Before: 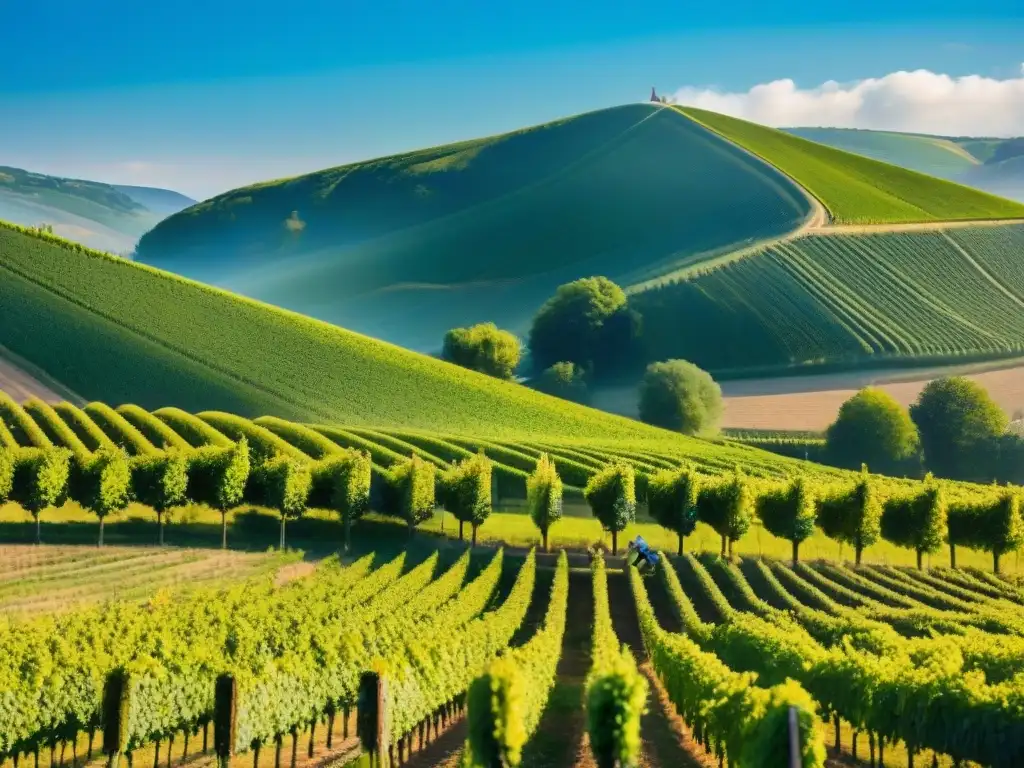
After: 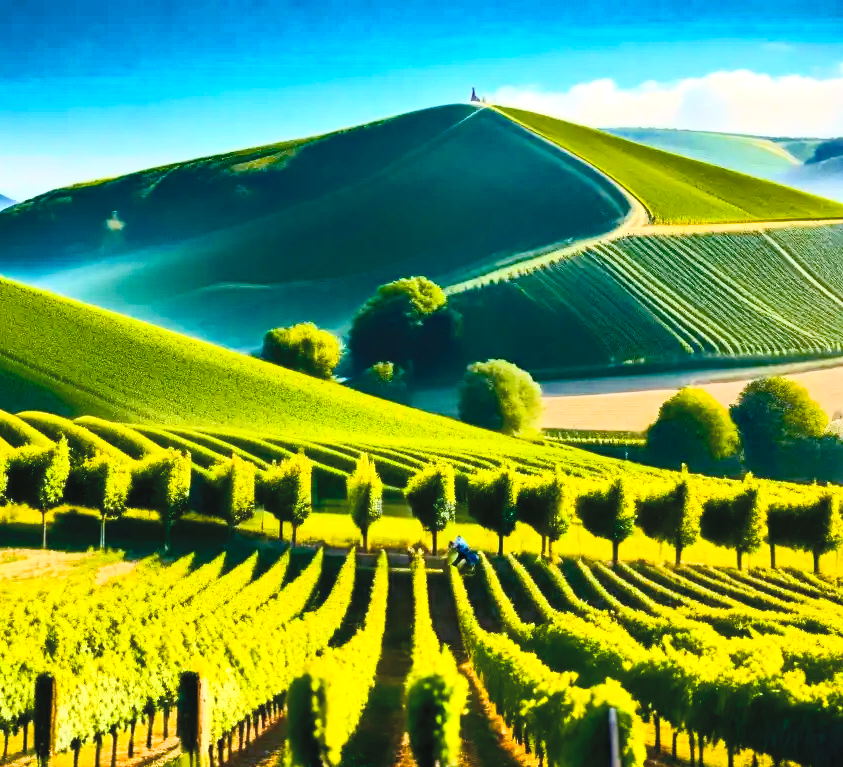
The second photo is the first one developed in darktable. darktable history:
crop: left 17.602%, bottom 0.017%
contrast brightness saturation: contrast 0.377, brightness 0.529
color balance rgb: perceptual saturation grading › global saturation 35.023%, perceptual saturation grading › highlights -25.49%, perceptual saturation grading › shadows 49.604%, perceptual brilliance grading › highlights 11.217%, global vibrance 6.641%, contrast 12.459%, saturation formula JzAzBz (2021)
haze removal: compatibility mode true, adaptive false
